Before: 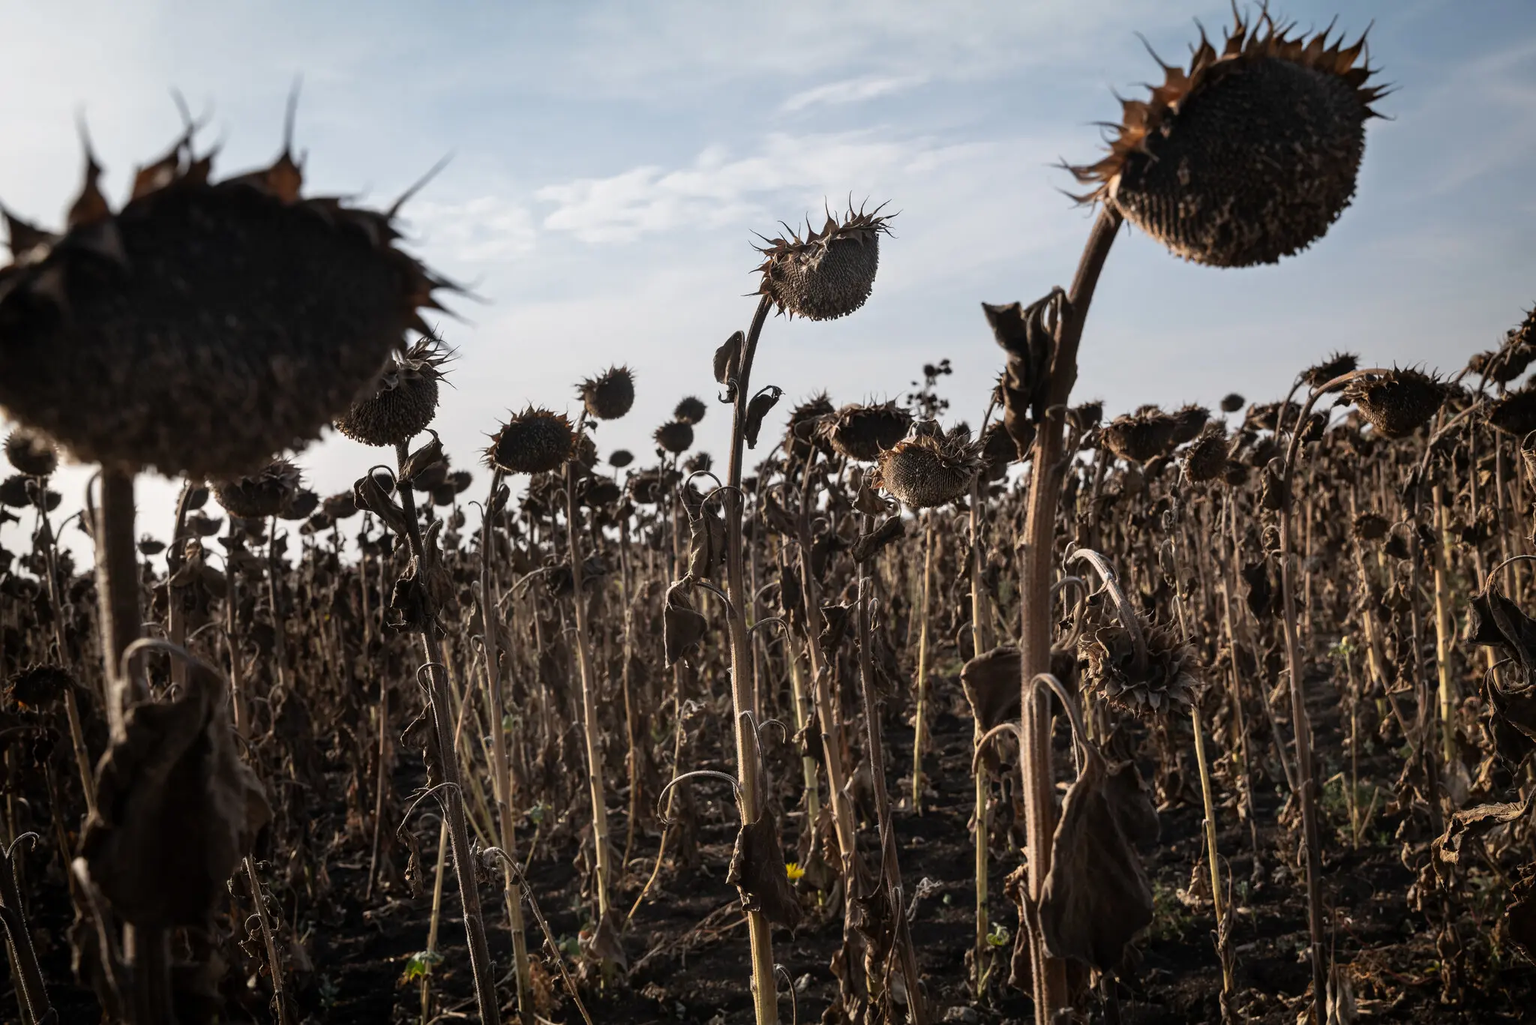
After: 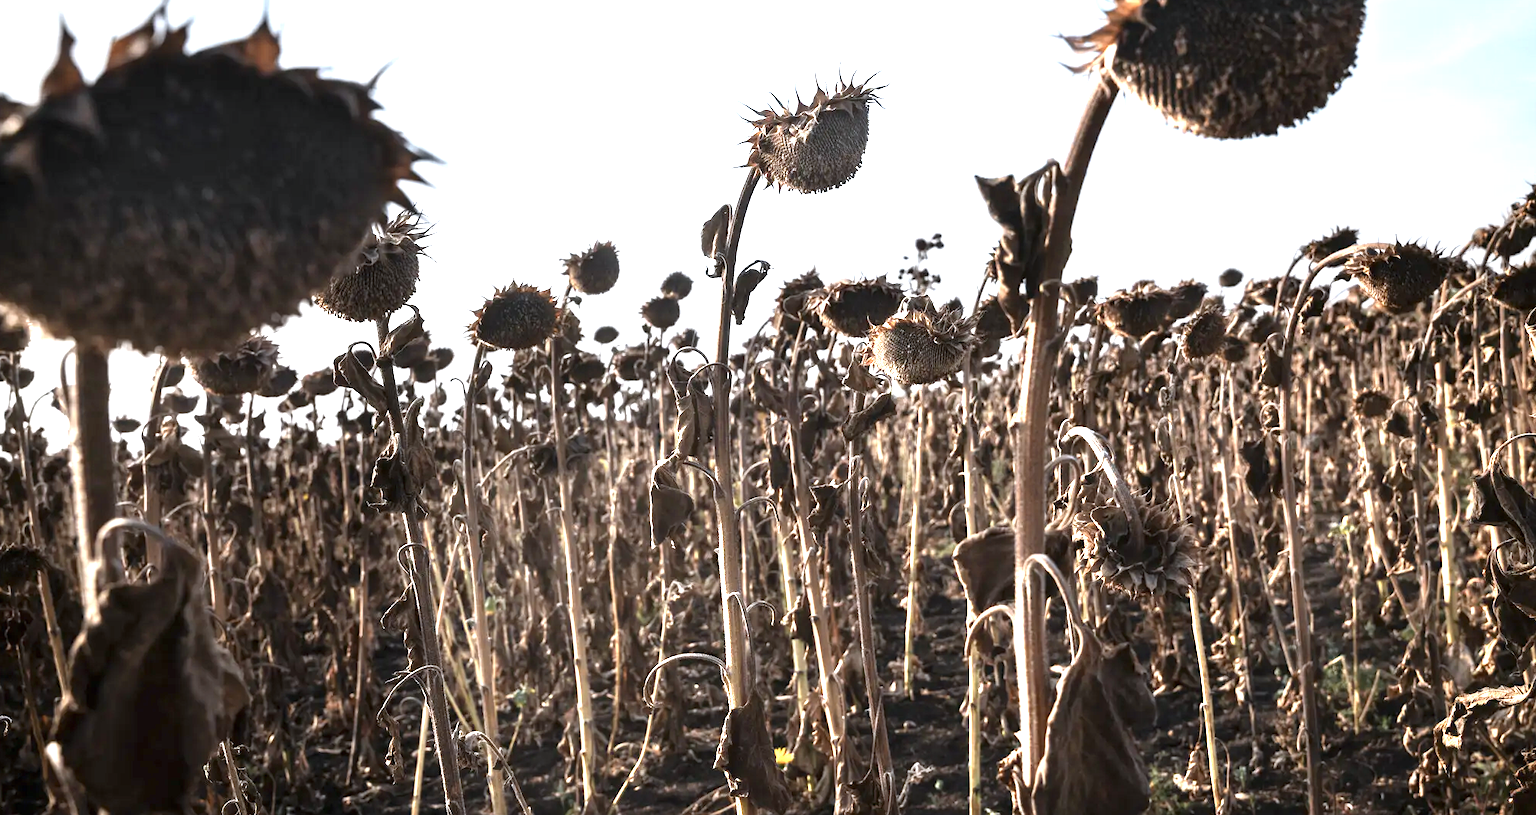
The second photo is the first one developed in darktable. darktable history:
color zones: curves: ch0 [(0.018, 0.548) (0.197, 0.654) (0.425, 0.447) (0.605, 0.658) (0.732, 0.579)]; ch1 [(0.105, 0.531) (0.224, 0.531) (0.386, 0.39) (0.618, 0.456) (0.732, 0.456) (0.956, 0.421)]; ch2 [(0.039, 0.583) (0.215, 0.465) (0.399, 0.544) (0.465, 0.548) (0.614, 0.447) (0.724, 0.43) (0.882, 0.623) (0.956, 0.632)]
exposure: black level correction 0, exposure 1.45 EV, compensate exposure bias true, compensate highlight preservation false
crop and rotate: left 1.814%, top 12.818%, right 0.25%, bottom 9.225%
color correction: highlights a* -0.182, highlights b* -0.124
white balance: red 0.976, blue 1.04
